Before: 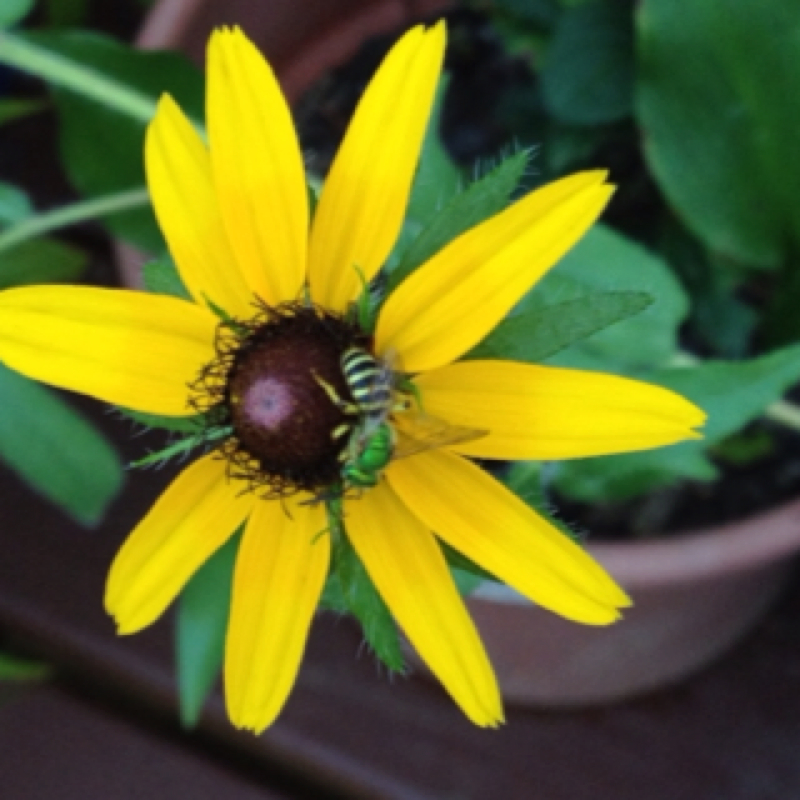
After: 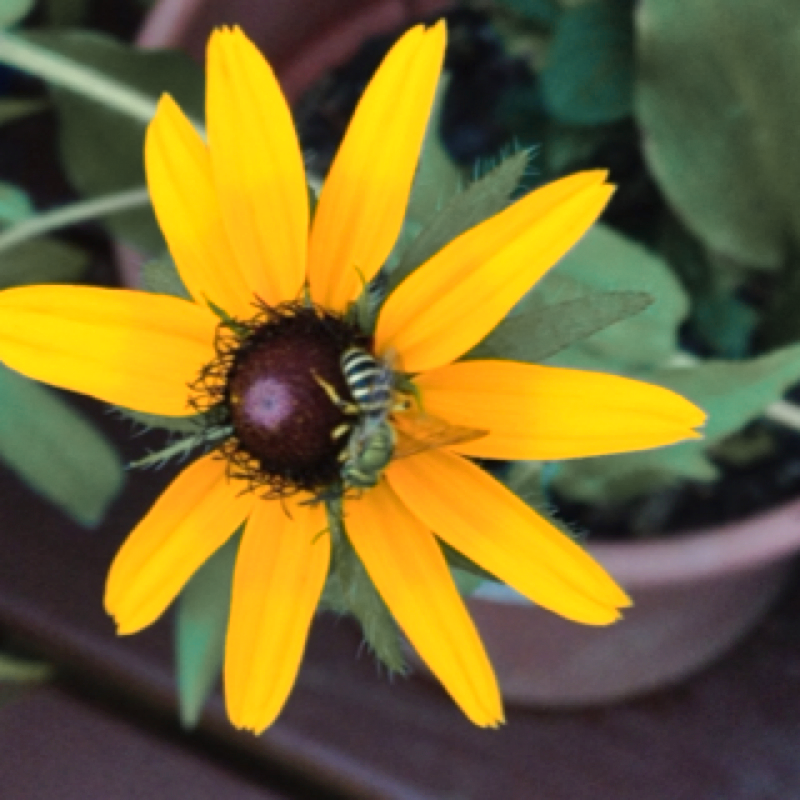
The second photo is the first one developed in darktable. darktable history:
exposure: exposure 0.127 EV, compensate highlight preservation false
color zones: curves: ch1 [(0.263, 0.53) (0.376, 0.287) (0.487, 0.512) (0.748, 0.547) (1, 0.513)]; ch2 [(0.262, 0.45) (0.751, 0.477)], mix 31.98%
shadows and highlights: low approximation 0.01, soften with gaussian
